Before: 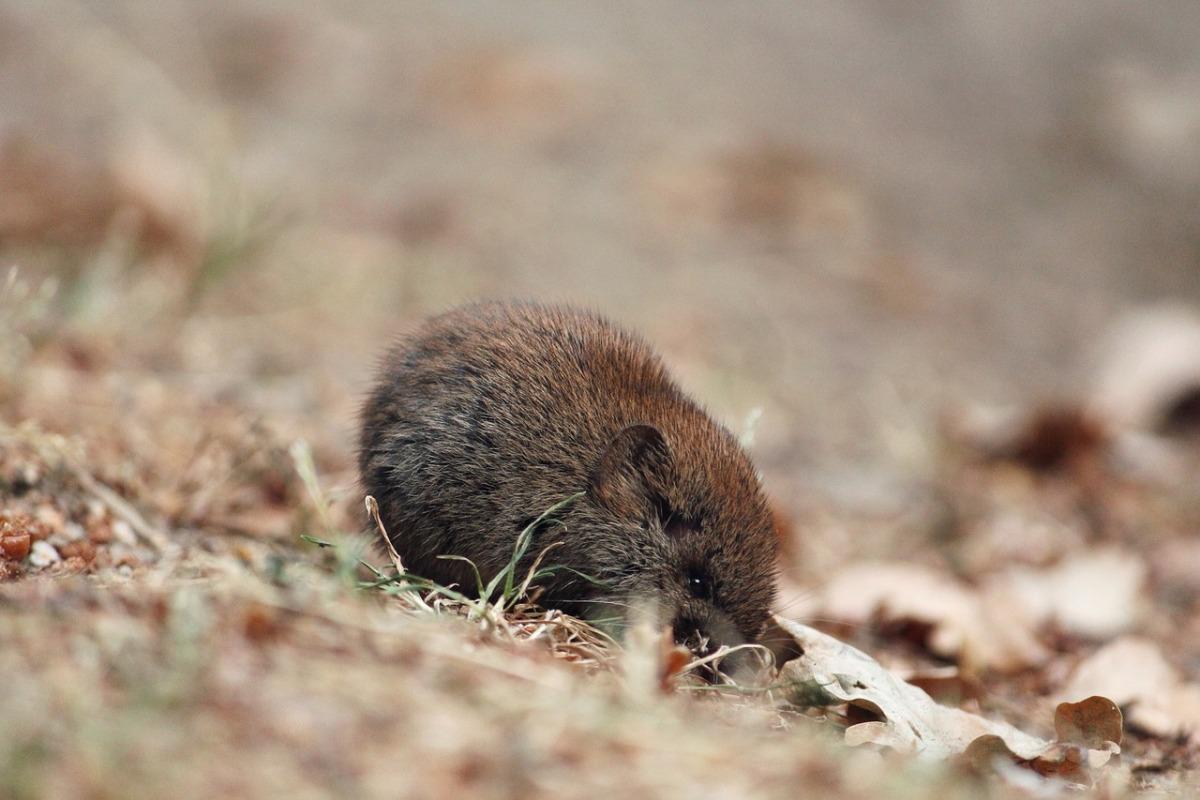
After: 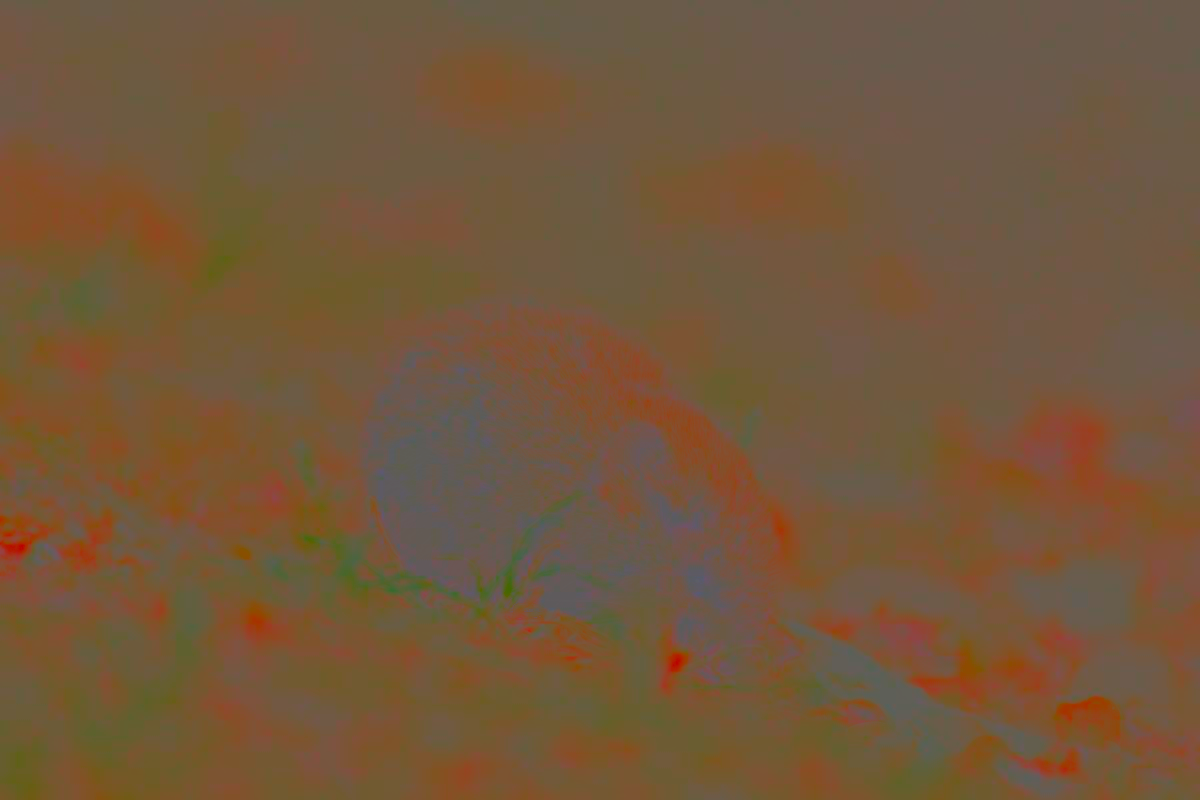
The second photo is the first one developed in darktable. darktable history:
contrast brightness saturation: contrast -0.99, brightness -0.17, saturation 0.75
local contrast: detail 150%
